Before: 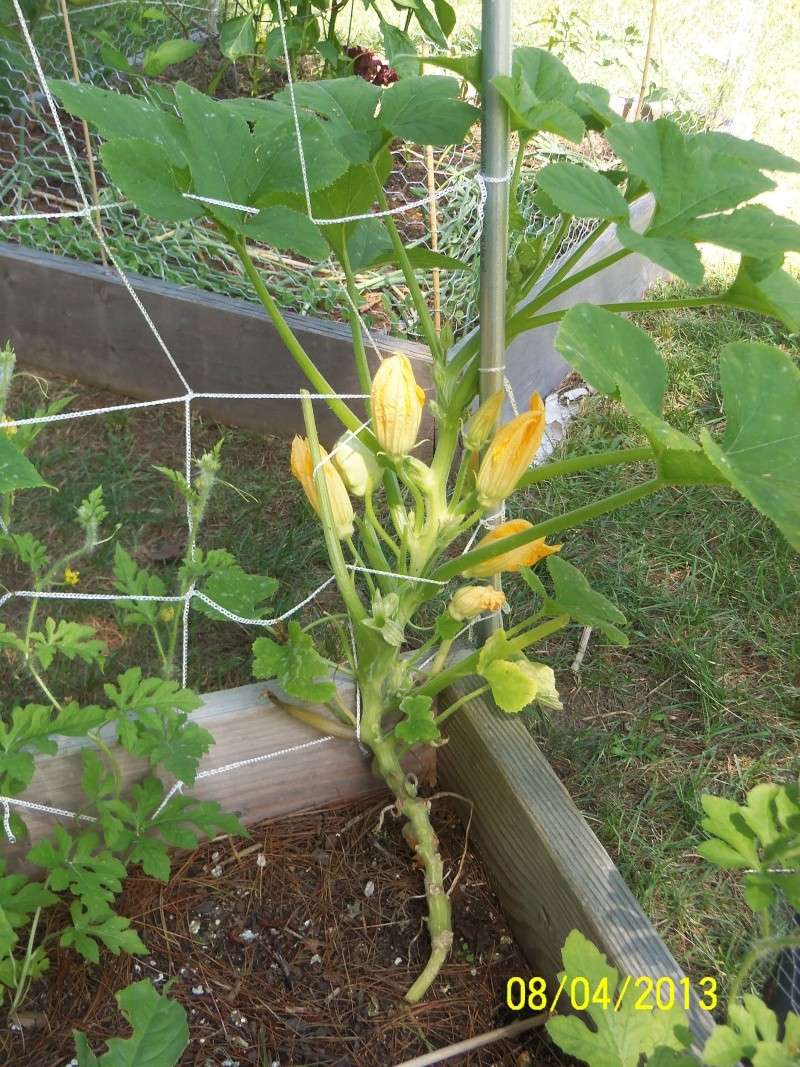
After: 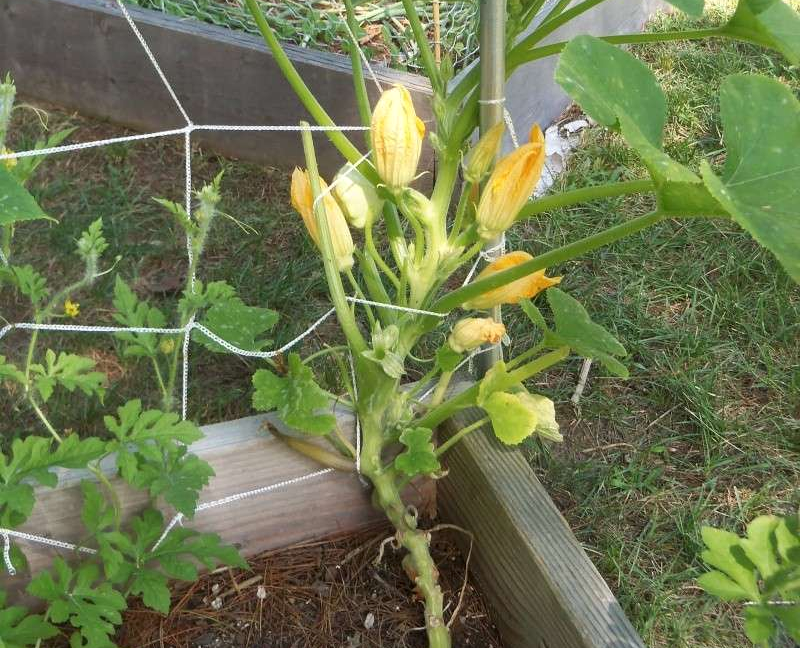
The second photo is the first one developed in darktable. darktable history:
local contrast: mode bilateral grid, contrast 20, coarseness 51, detail 120%, midtone range 0.2
crop and rotate: top 25.196%, bottom 14.057%
